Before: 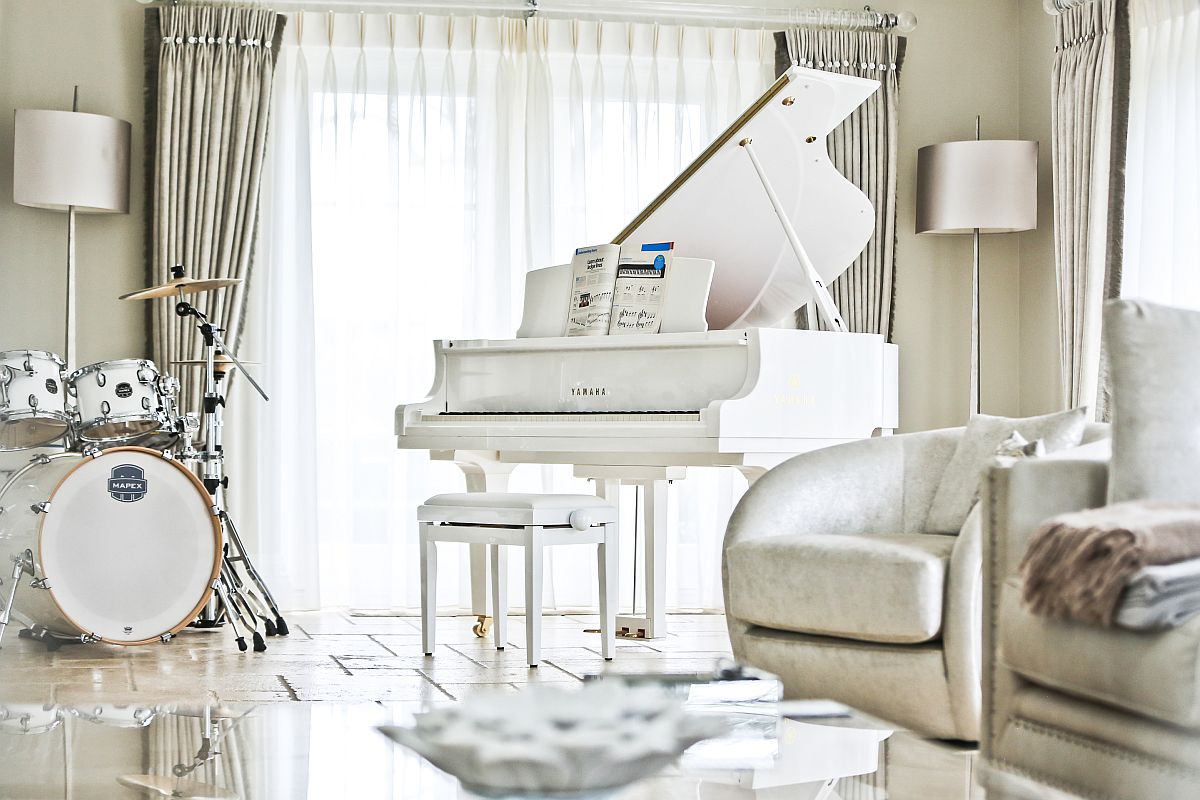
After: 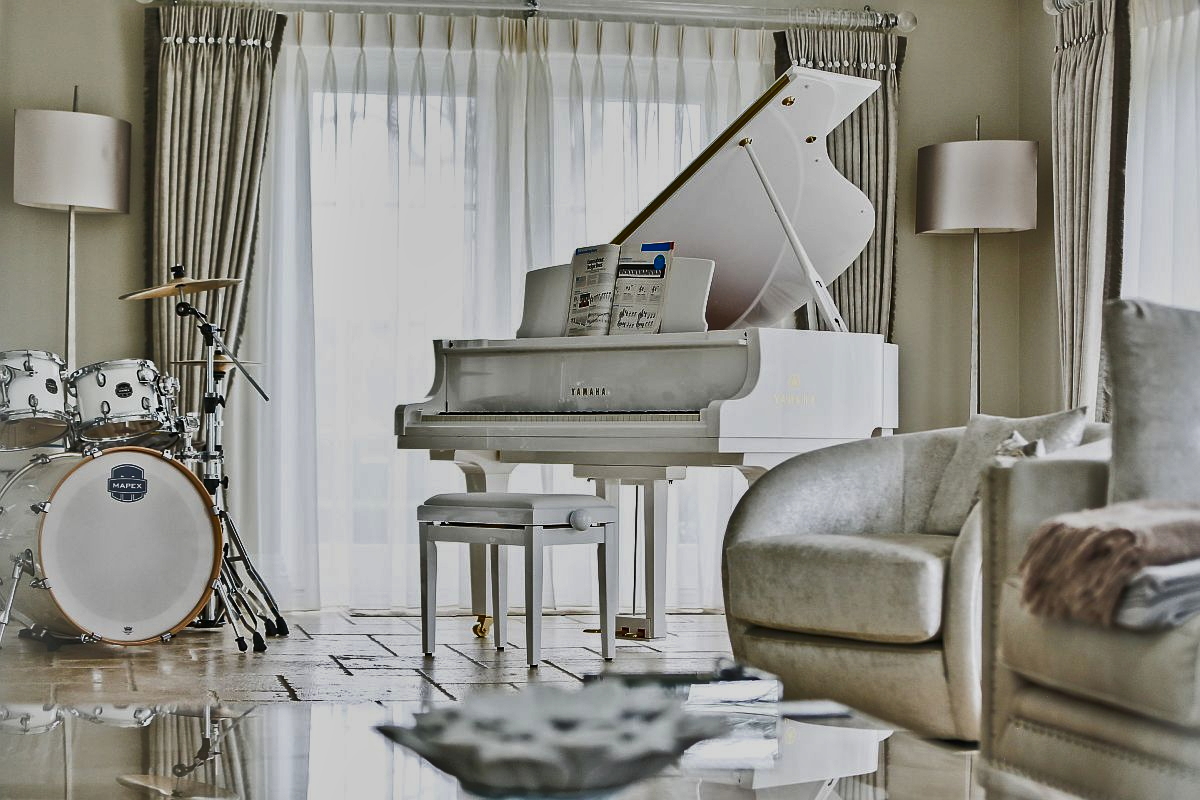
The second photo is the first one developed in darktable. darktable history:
shadows and highlights: shadows 81.29, white point adjustment -9.17, highlights -61.32, soften with gaussian
